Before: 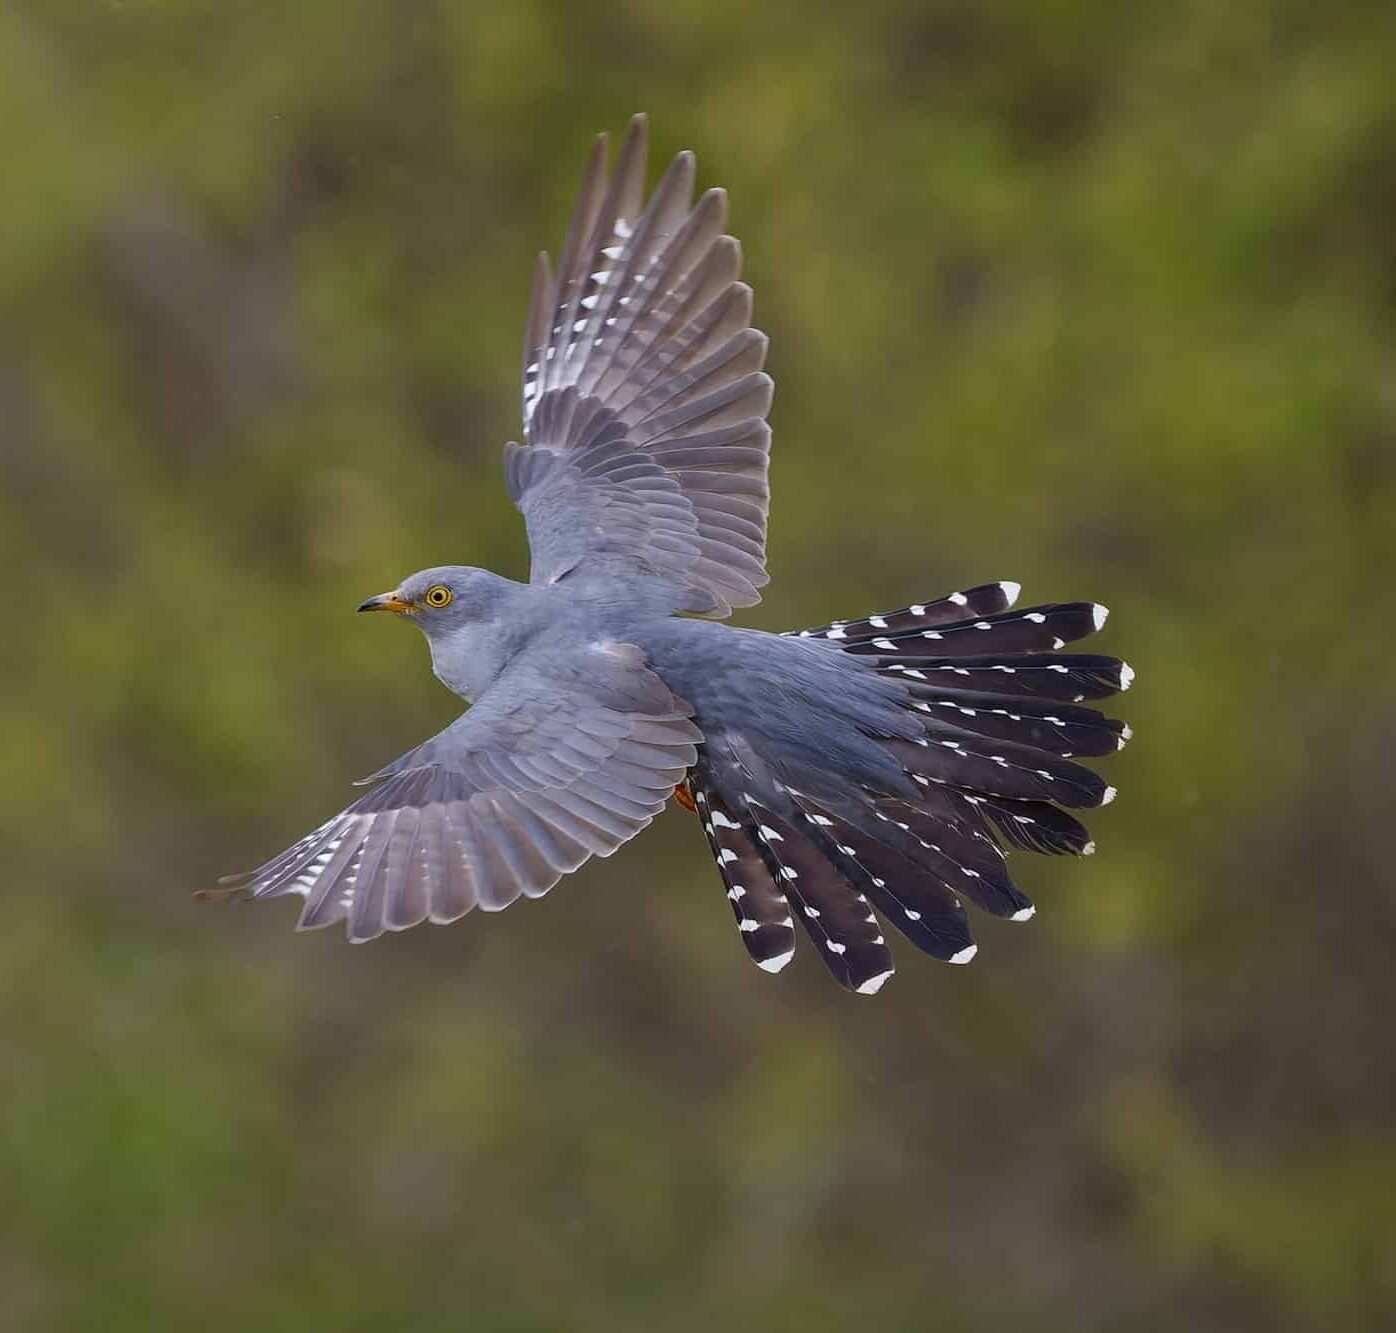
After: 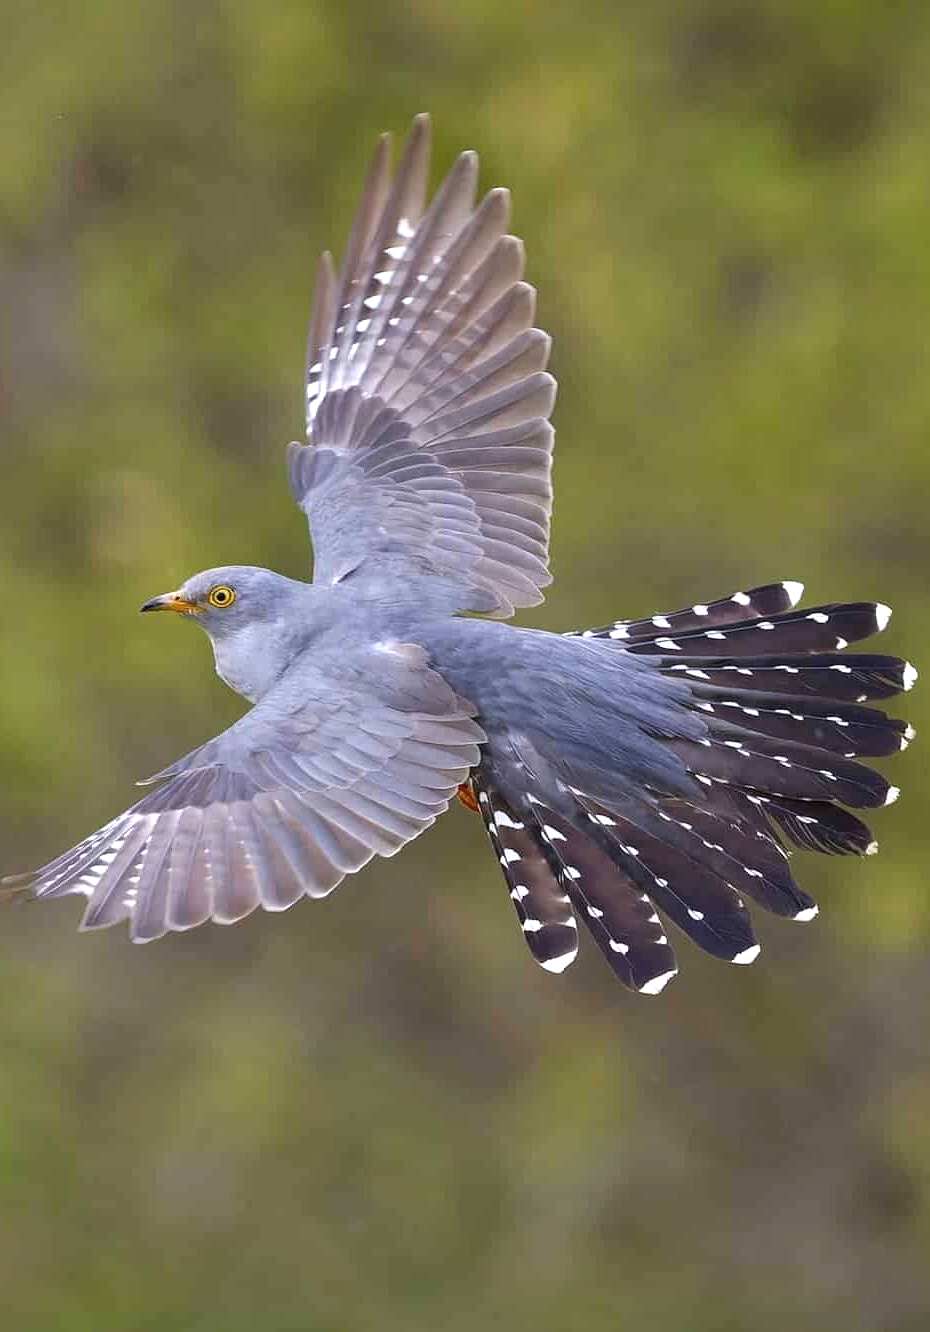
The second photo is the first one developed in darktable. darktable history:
crop and rotate: left 15.546%, right 17.787%
exposure: black level correction 0, exposure 0.7 EV, compensate highlight preservation false
